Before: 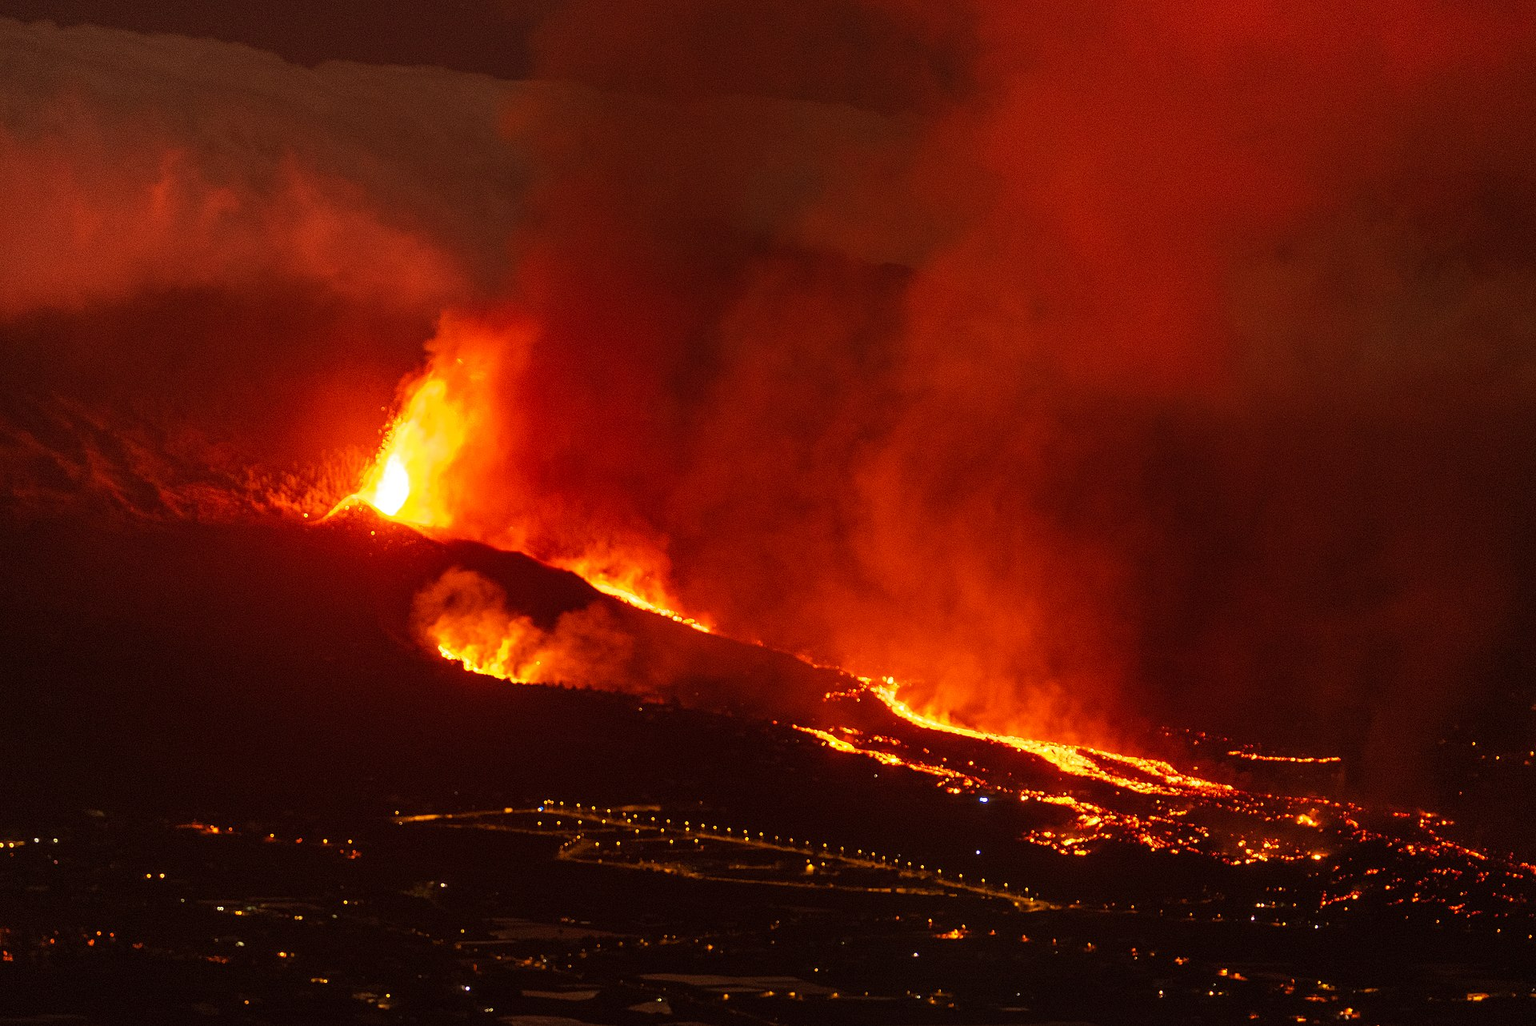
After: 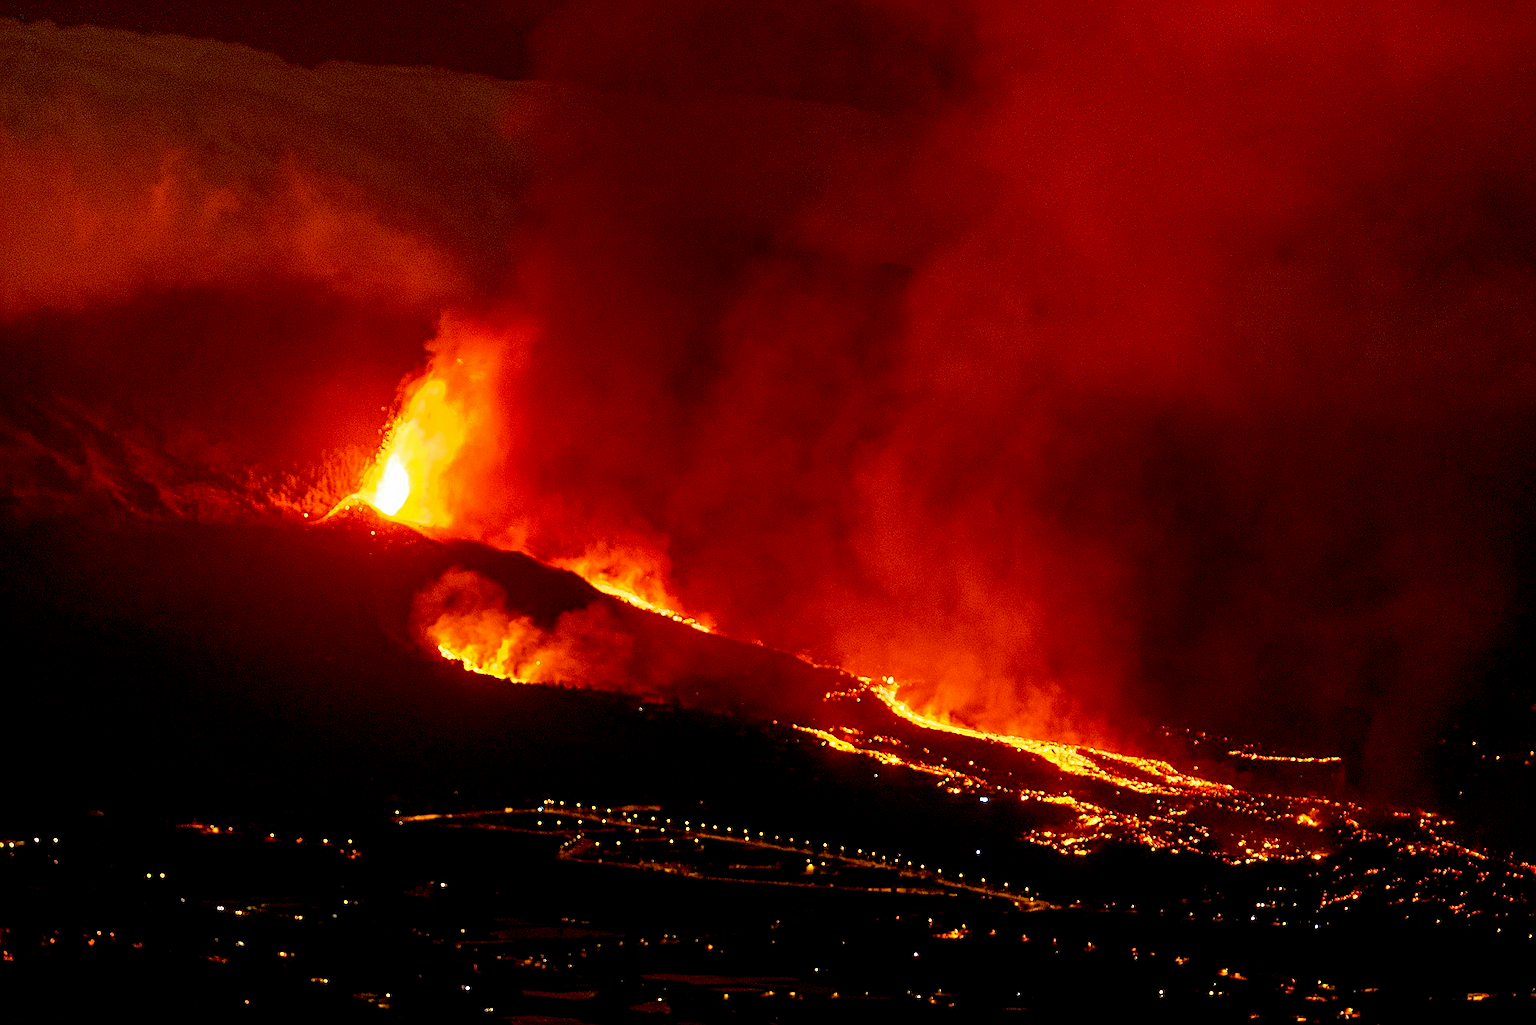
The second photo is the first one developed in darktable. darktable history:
exposure: black level correction 0.016, exposure -0.009 EV, compensate highlight preservation false
sharpen: on, module defaults
base curve: preserve colors none
